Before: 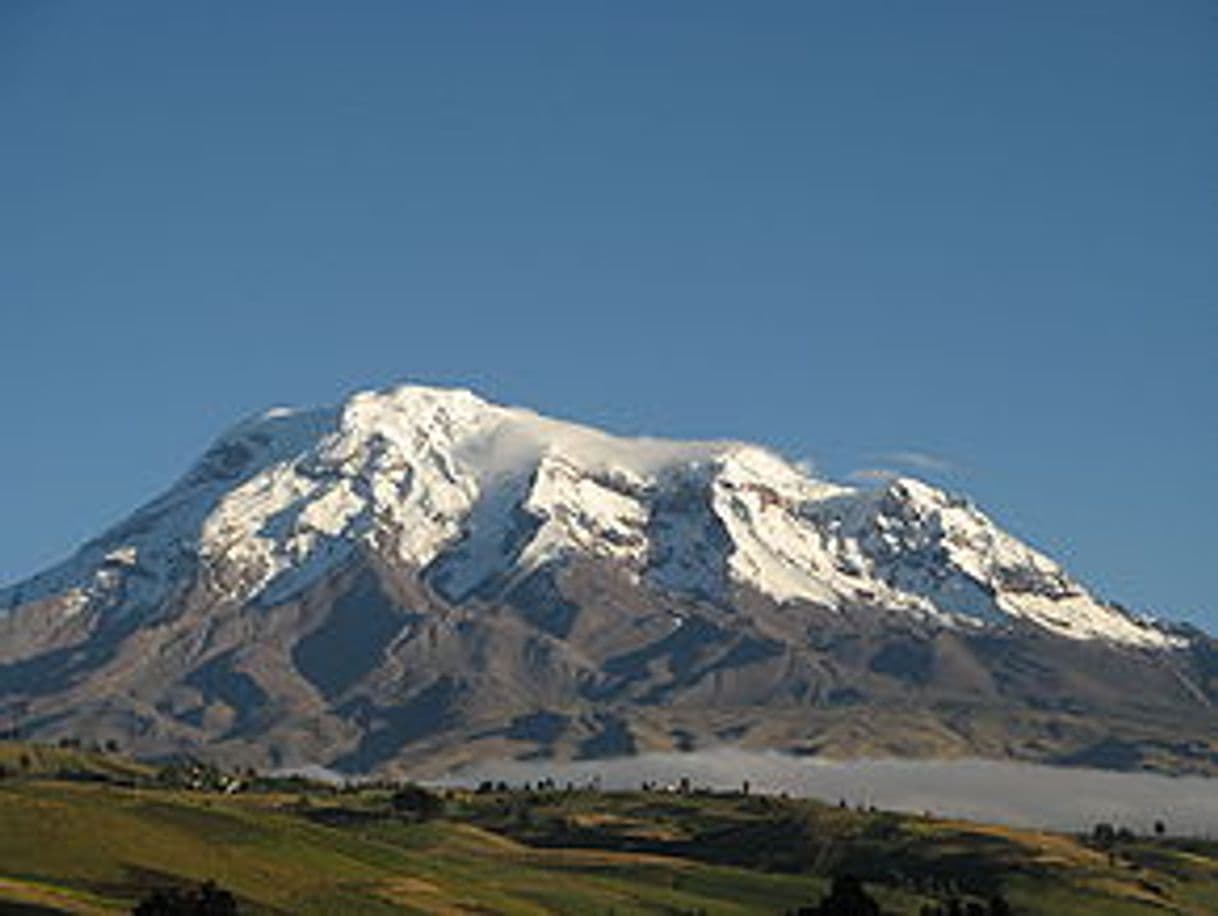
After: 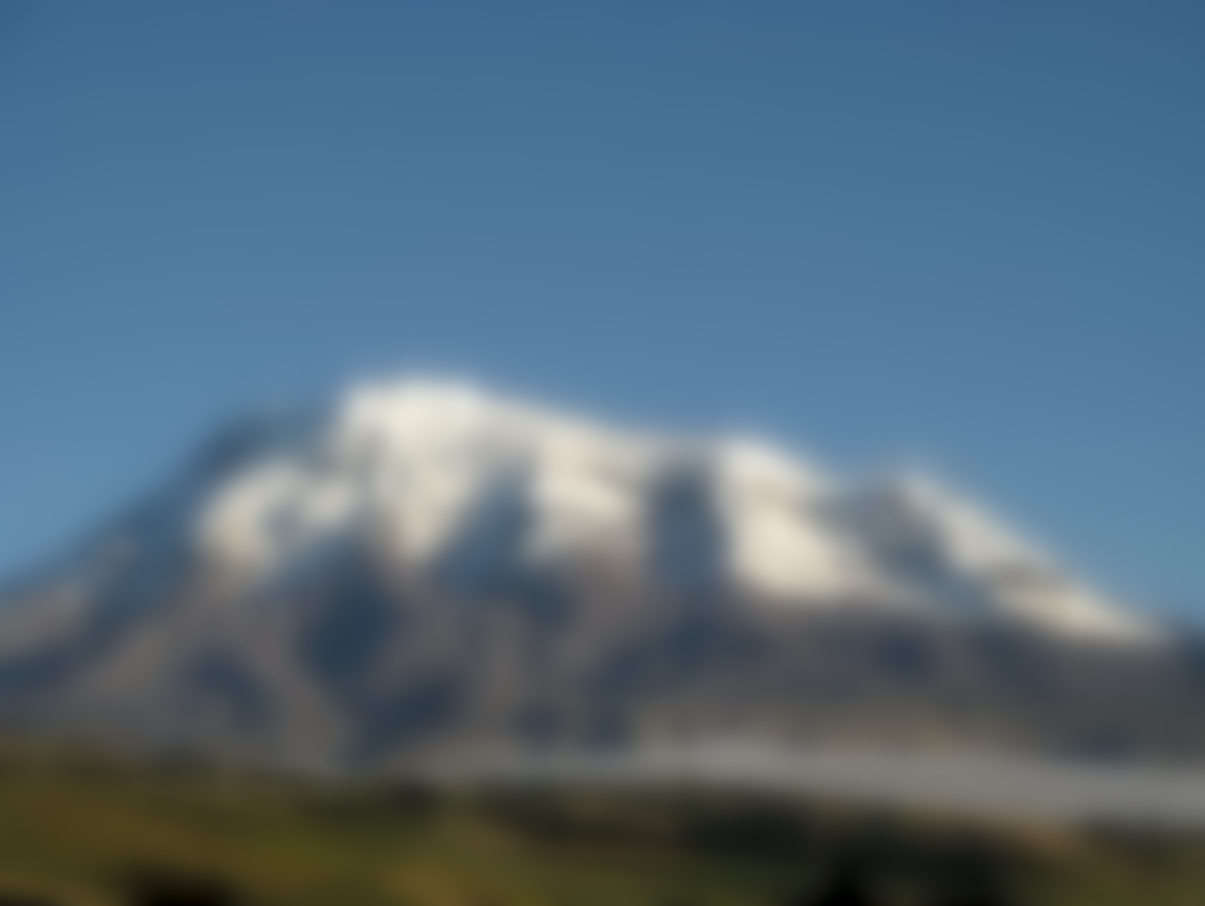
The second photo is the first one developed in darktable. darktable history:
lowpass: radius 16, unbound 0
local contrast: detail 130%
rotate and perspective: rotation 0.174°, lens shift (vertical) 0.013, lens shift (horizontal) 0.019, shear 0.001, automatic cropping original format, crop left 0.007, crop right 0.991, crop top 0.016, crop bottom 0.997
